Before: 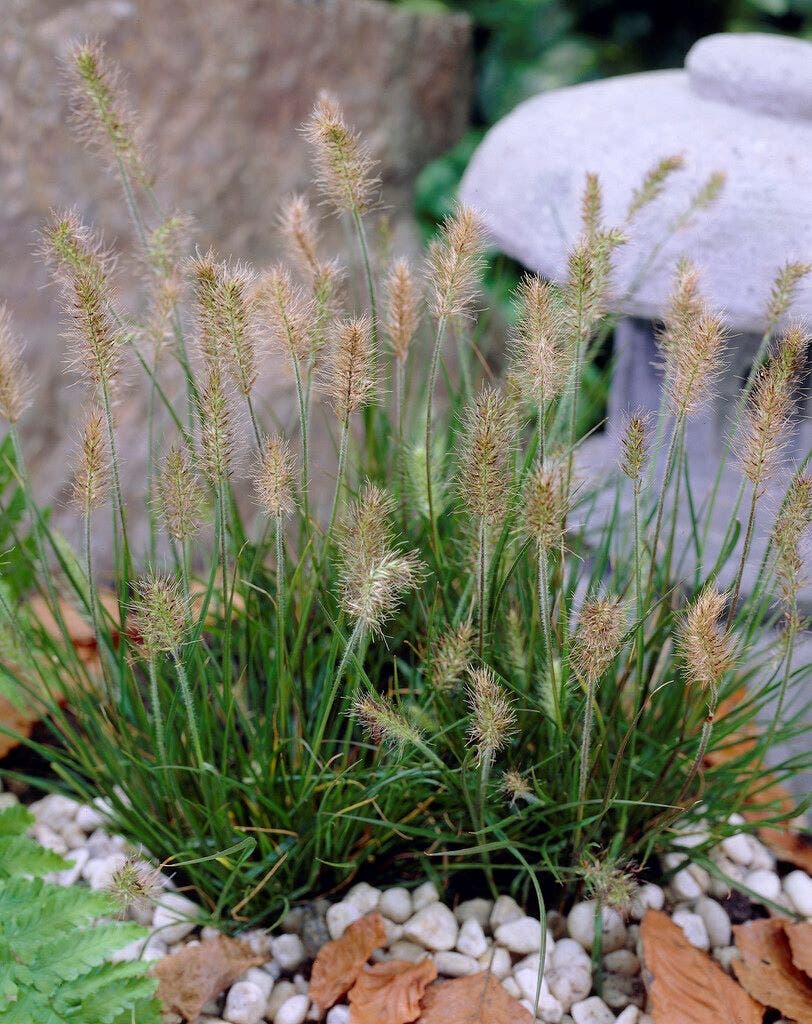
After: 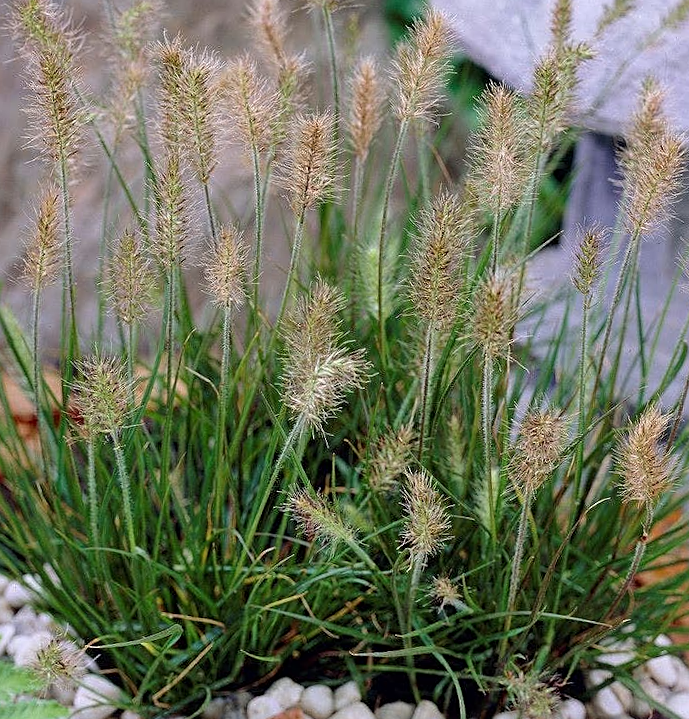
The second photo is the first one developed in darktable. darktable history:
sharpen: on, module defaults
shadows and highlights: soften with gaussian
crop and rotate: angle -4°, left 9.732%, top 21.183%, right 12.056%, bottom 12.109%
